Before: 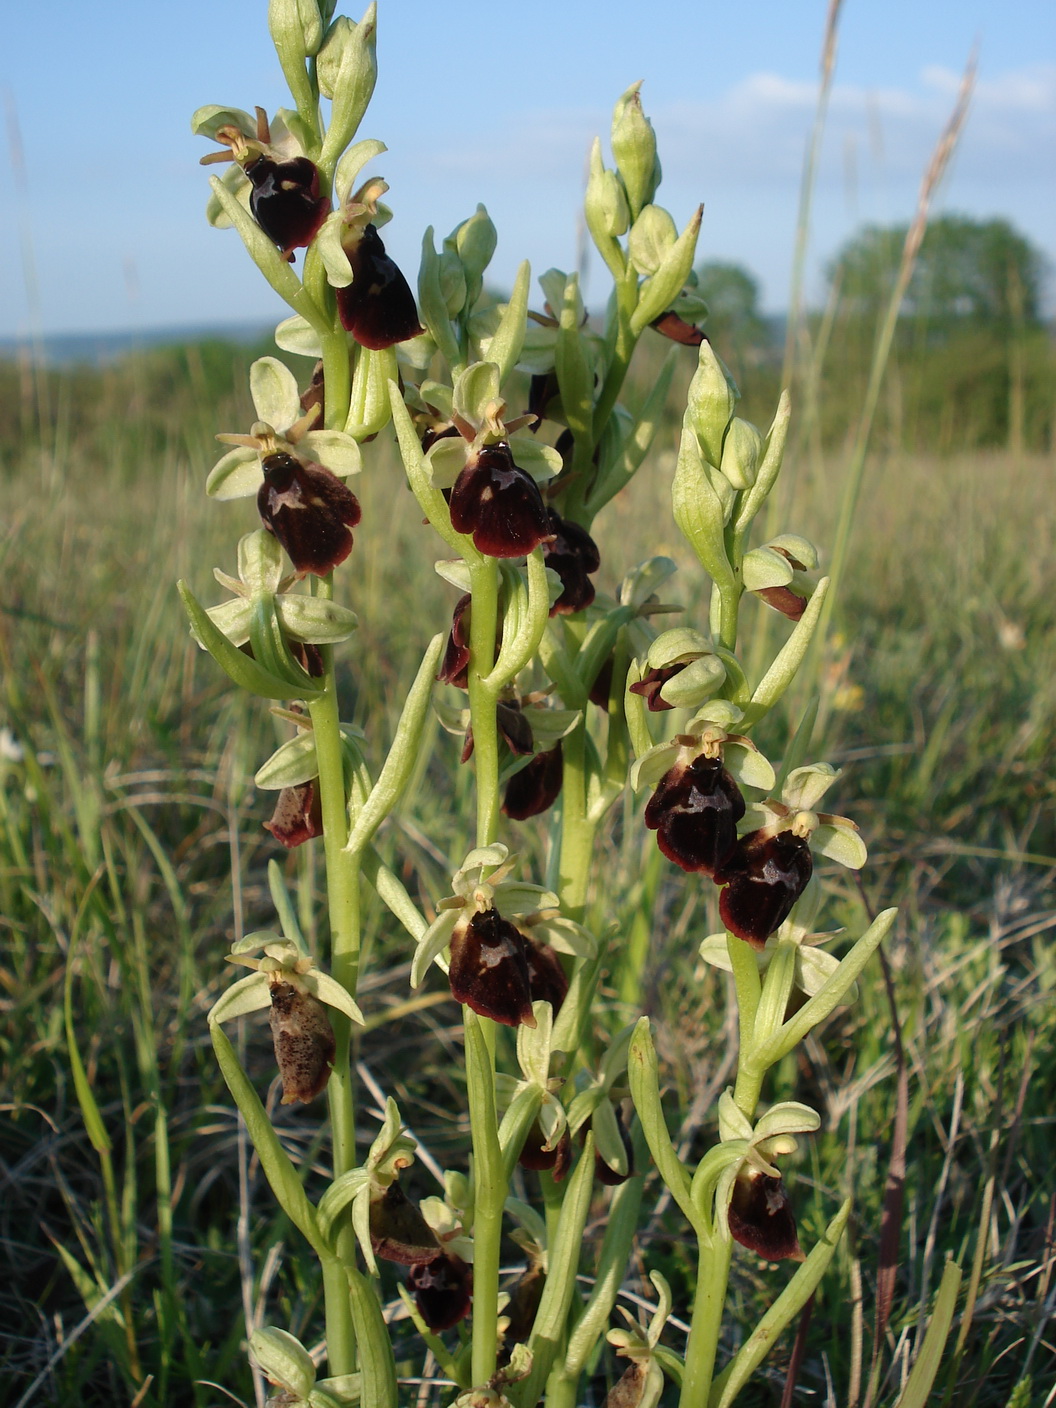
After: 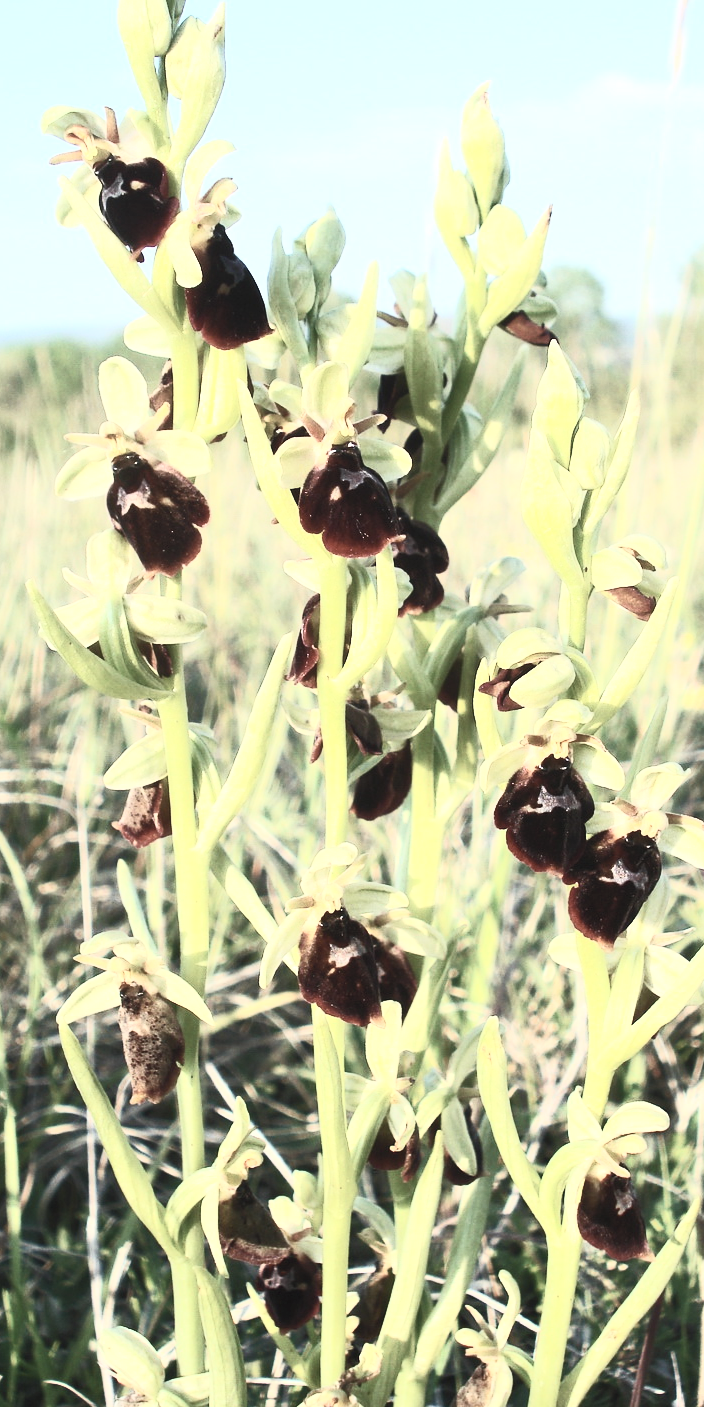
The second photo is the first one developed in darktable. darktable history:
crop and rotate: left 14.371%, right 18.941%
exposure: black level correction 0, exposure 0.894 EV, compensate highlight preservation false
contrast brightness saturation: contrast 0.575, brightness 0.569, saturation -0.348
